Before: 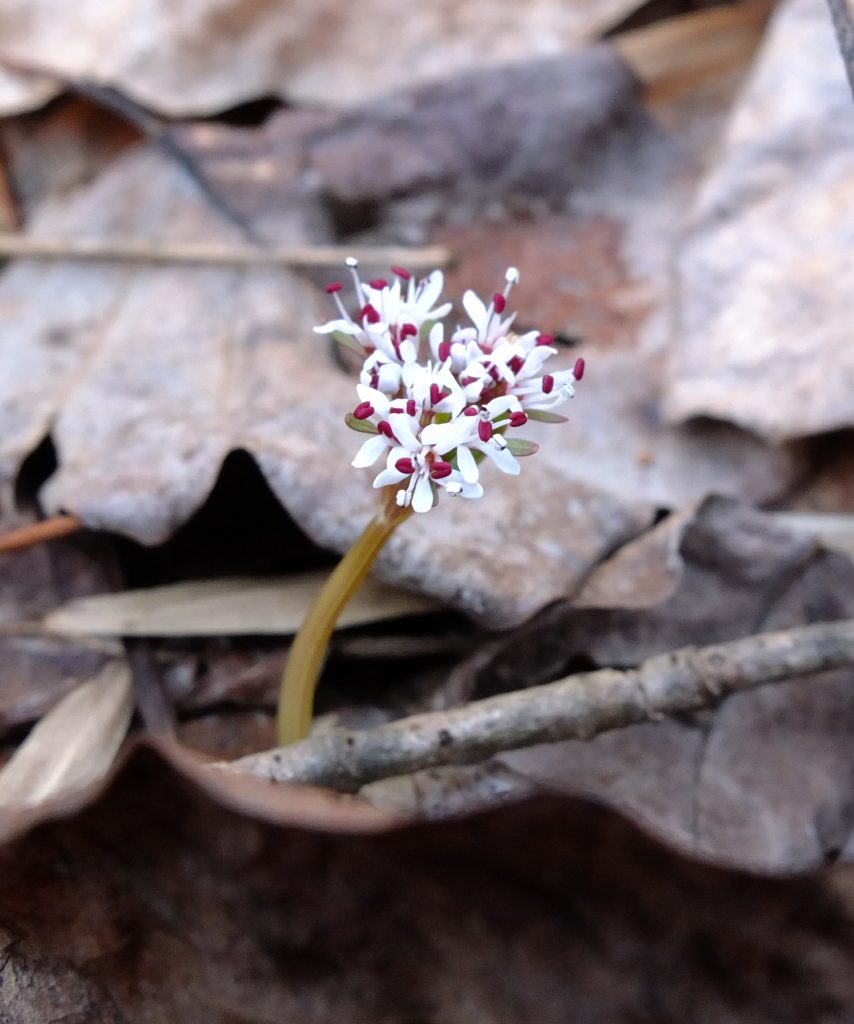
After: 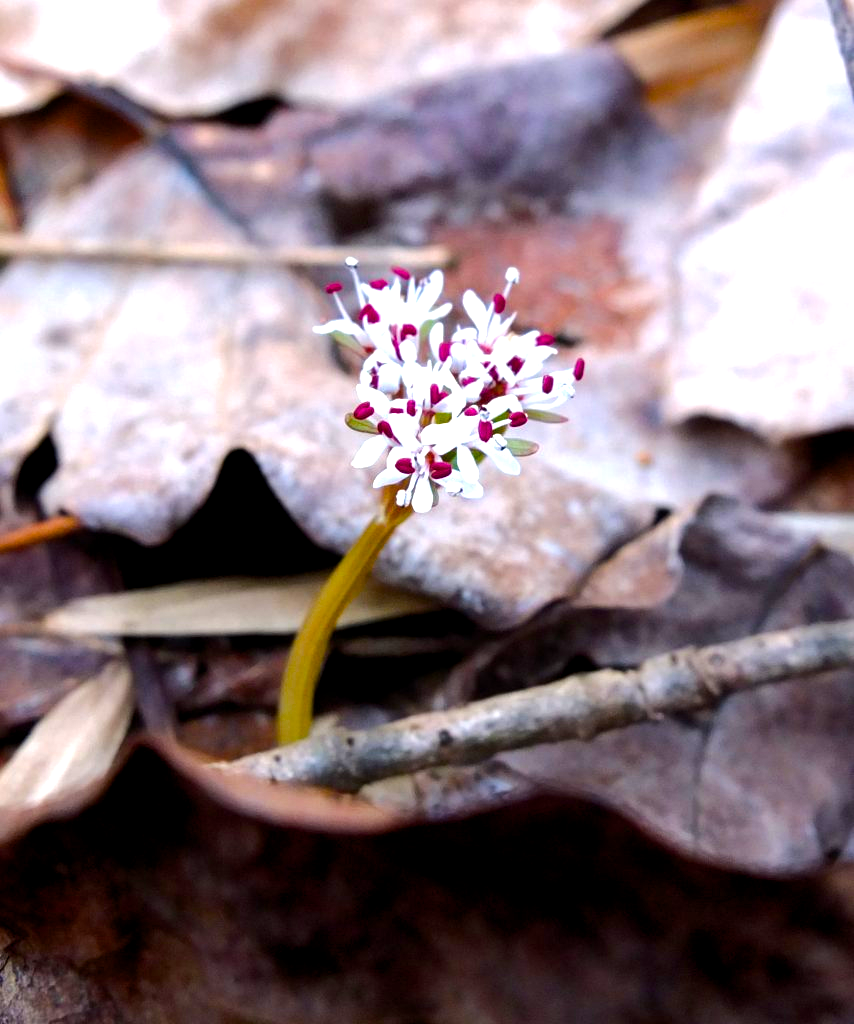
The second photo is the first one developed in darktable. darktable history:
color balance rgb: global offset › luminance -0.37%, perceptual saturation grading › highlights -17.77%, perceptual saturation grading › mid-tones 33.1%, perceptual saturation grading › shadows 50.52%, perceptual brilliance grading › highlights 20%, perceptual brilliance grading › mid-tones 20%, perceptual brilliance grading › shadows -20%, global vibrance 50%
contrast equalizer: y [[0.5, 0.5, 0.472, 0.5, 0.5, 0.5], [0.5 ×6], [0.5 ×6], [0 ×6], [0 ×6]]
